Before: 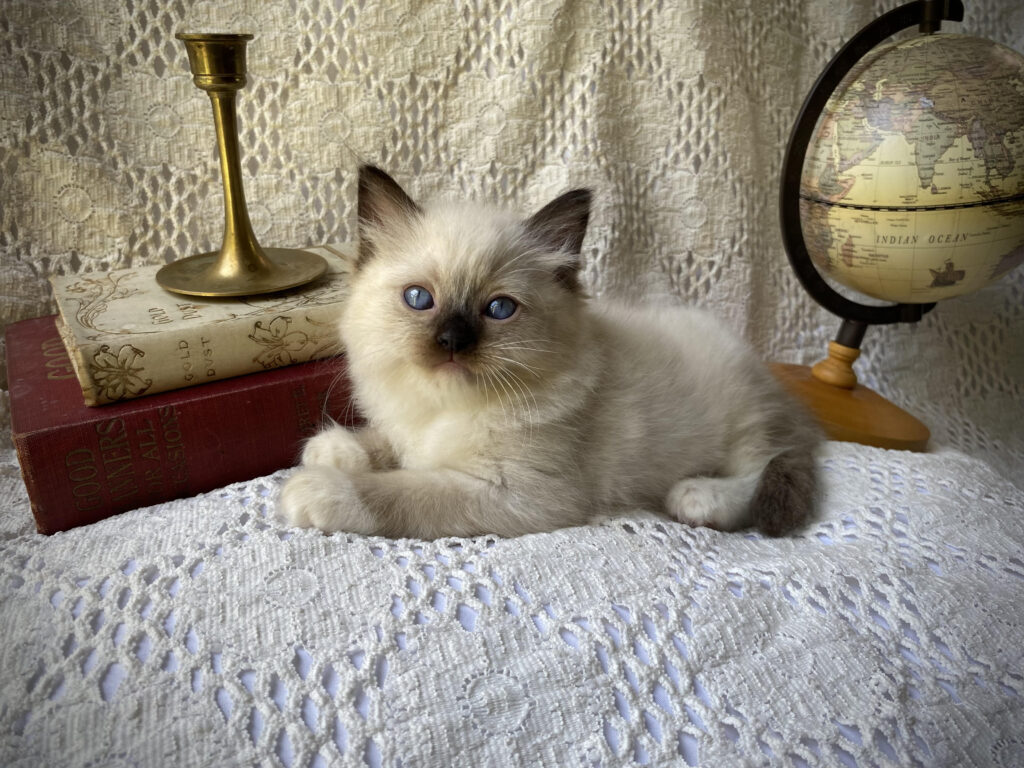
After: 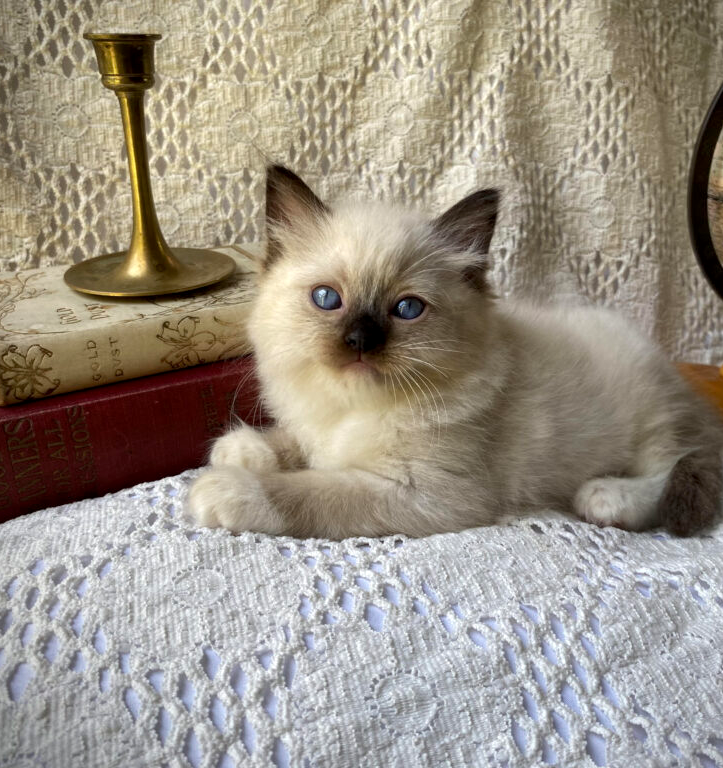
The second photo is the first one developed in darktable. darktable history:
crop and rotate: left 8.999%, right 20.321%
local contrast: highlights 107%, shadows 101%, detail 119%, midtone range 0.2
